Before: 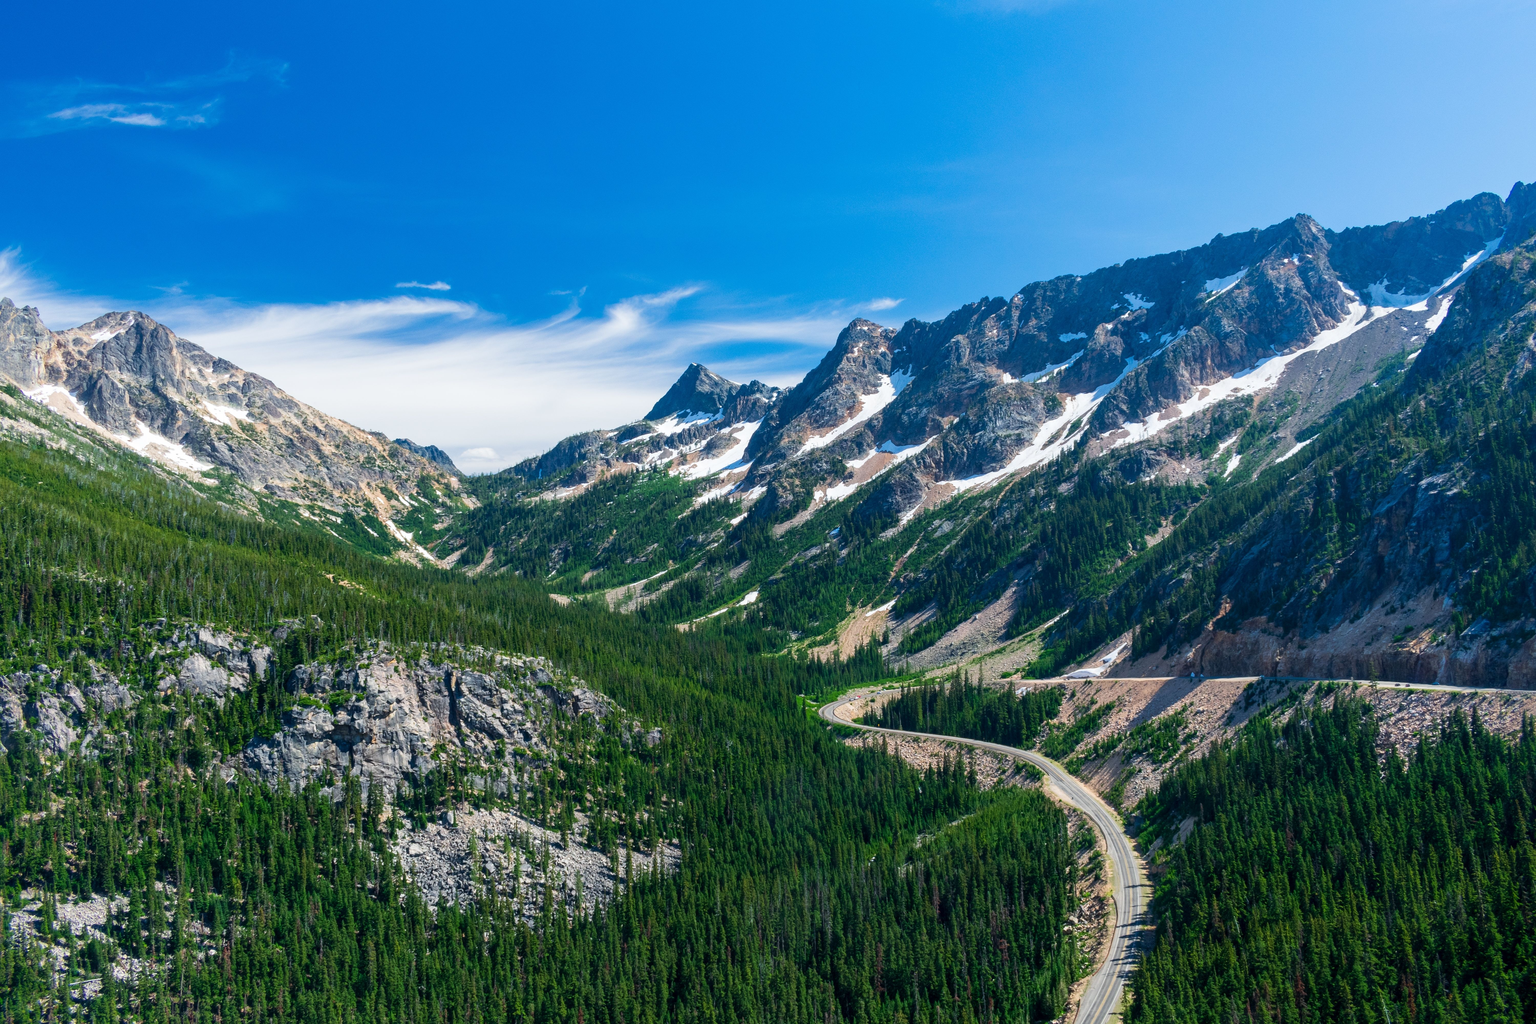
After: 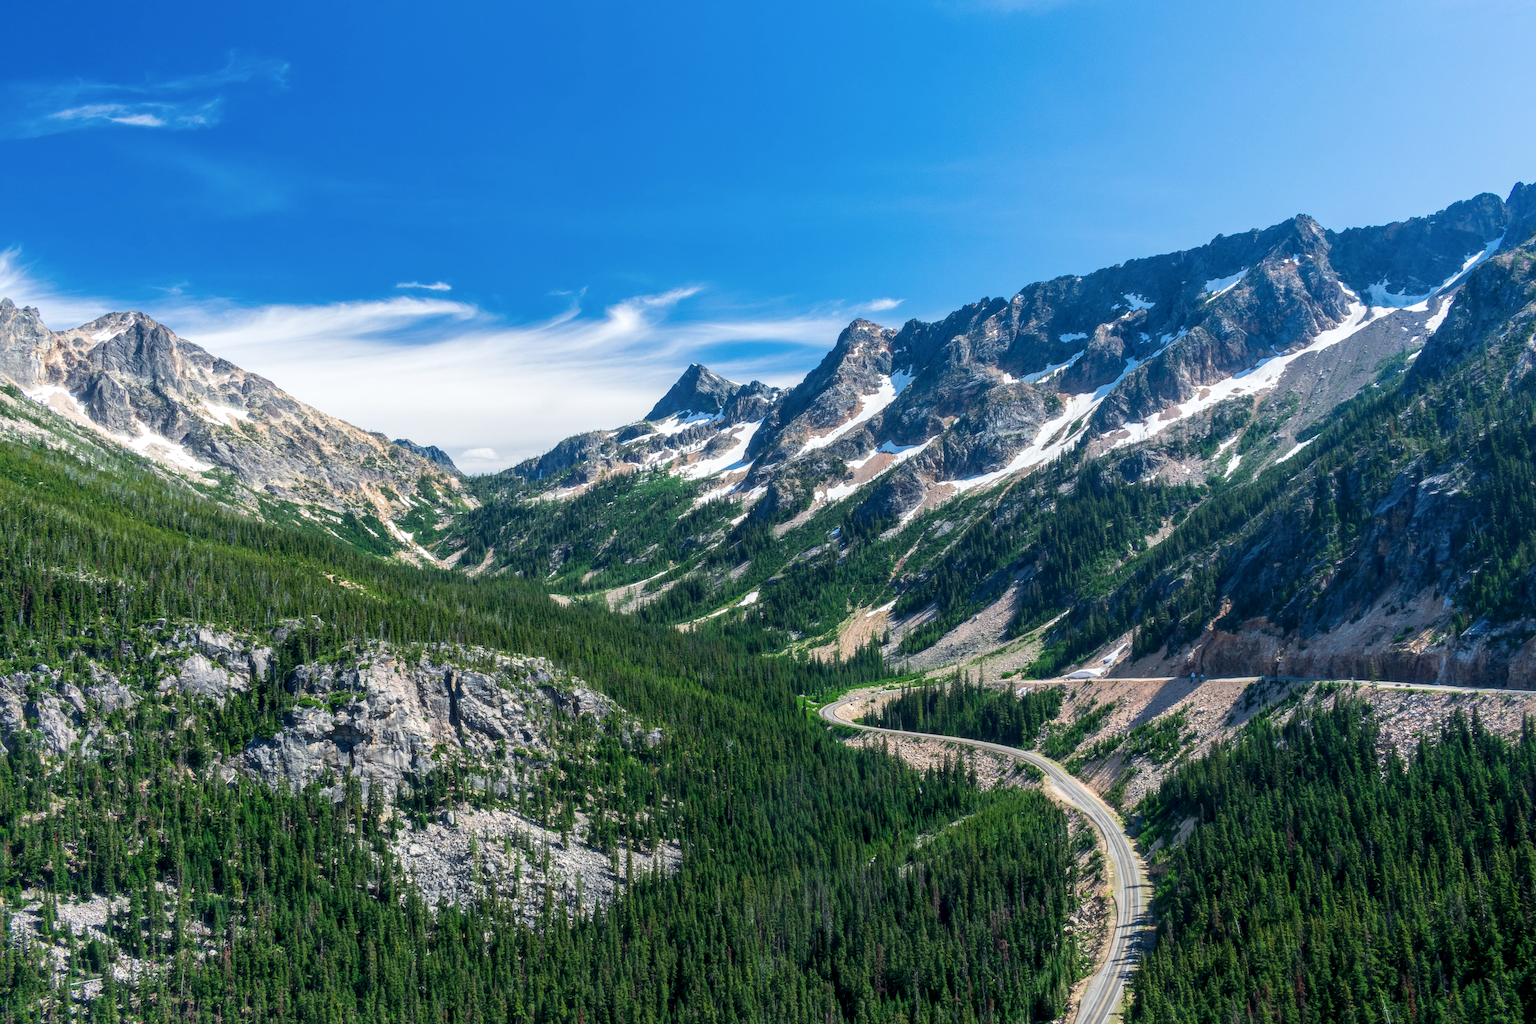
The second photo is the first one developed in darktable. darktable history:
local contrast: on, module defaults
haze removal: strength -0.113, compatibility mode true, adaptive false
